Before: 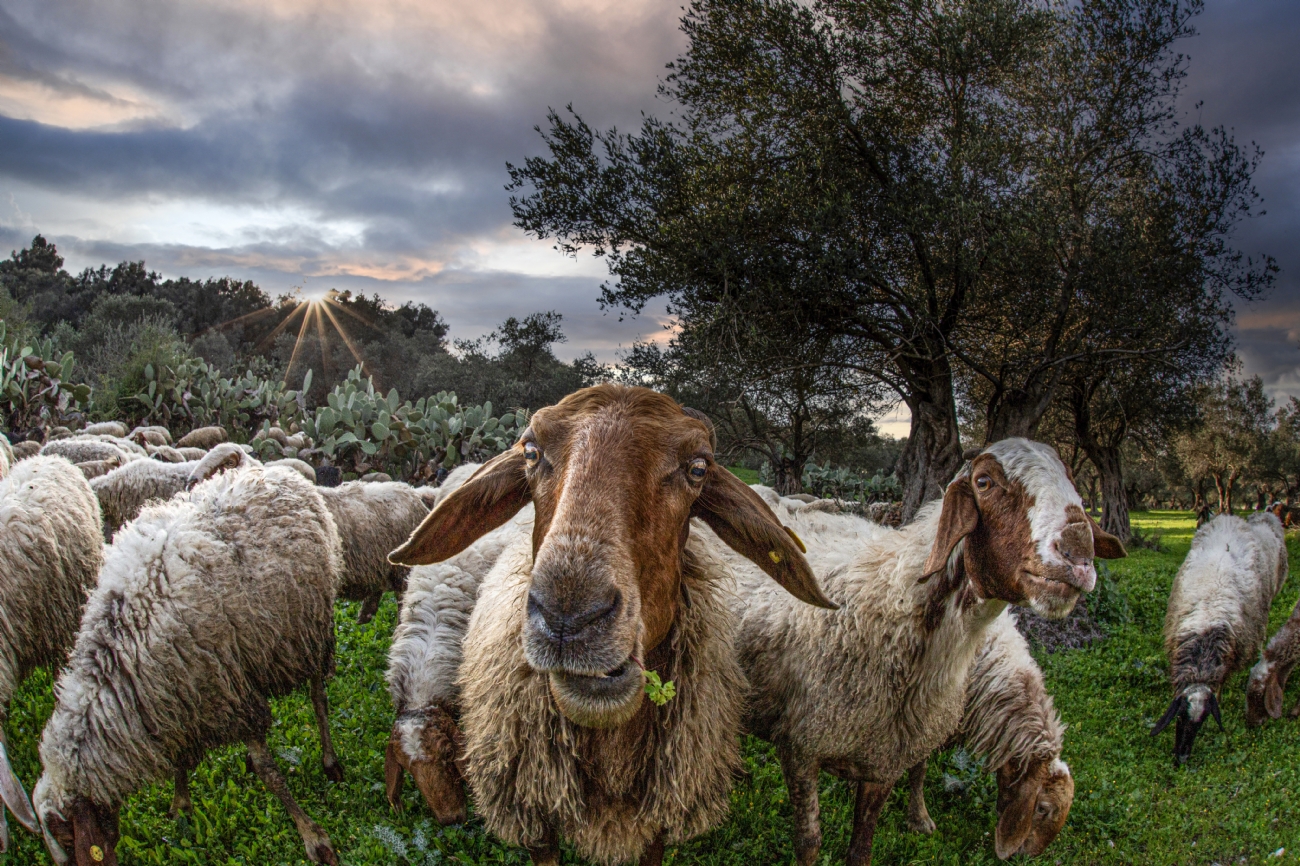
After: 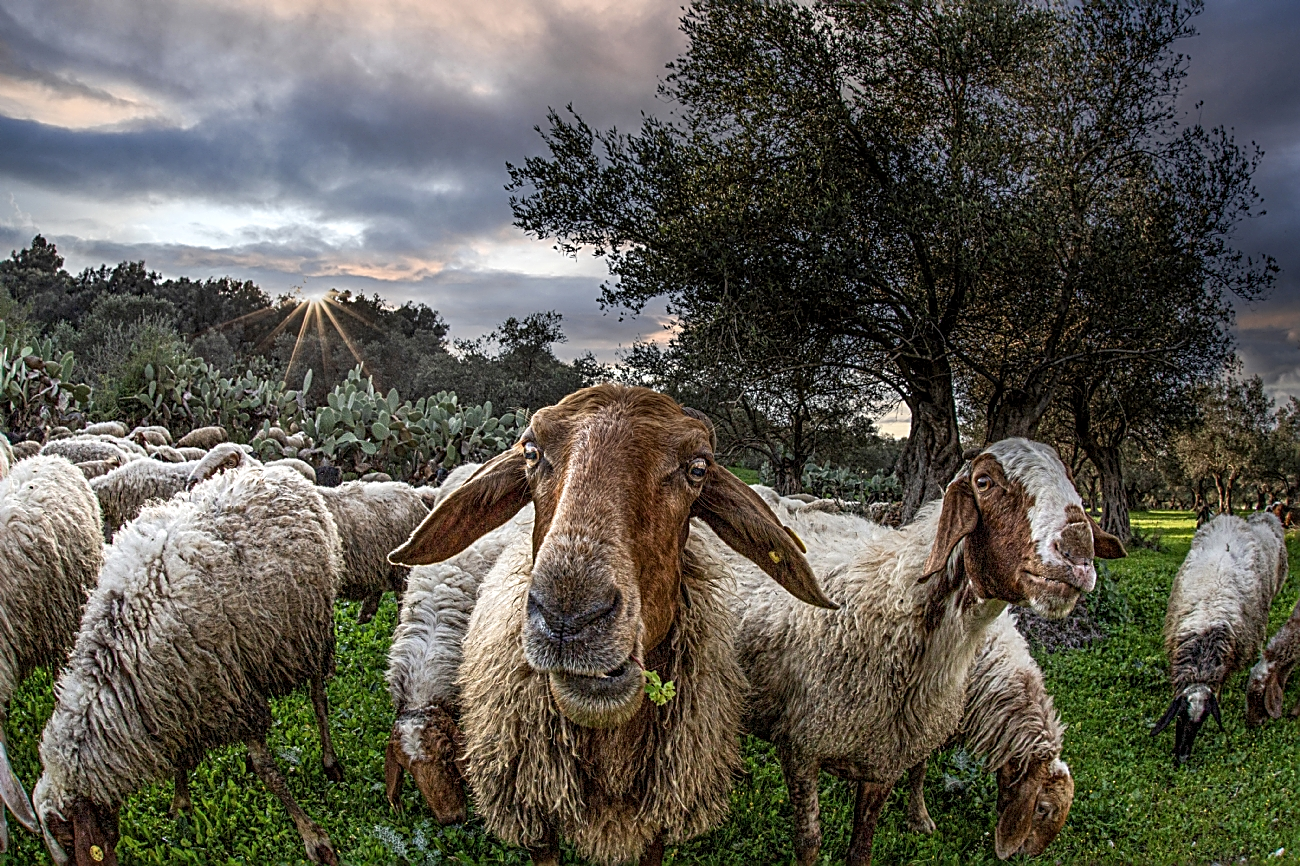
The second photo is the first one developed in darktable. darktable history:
sharpen: amount 0.899
local contrast: highlights 101%, shadows 97%, detail 131%, midtone range 0.2
